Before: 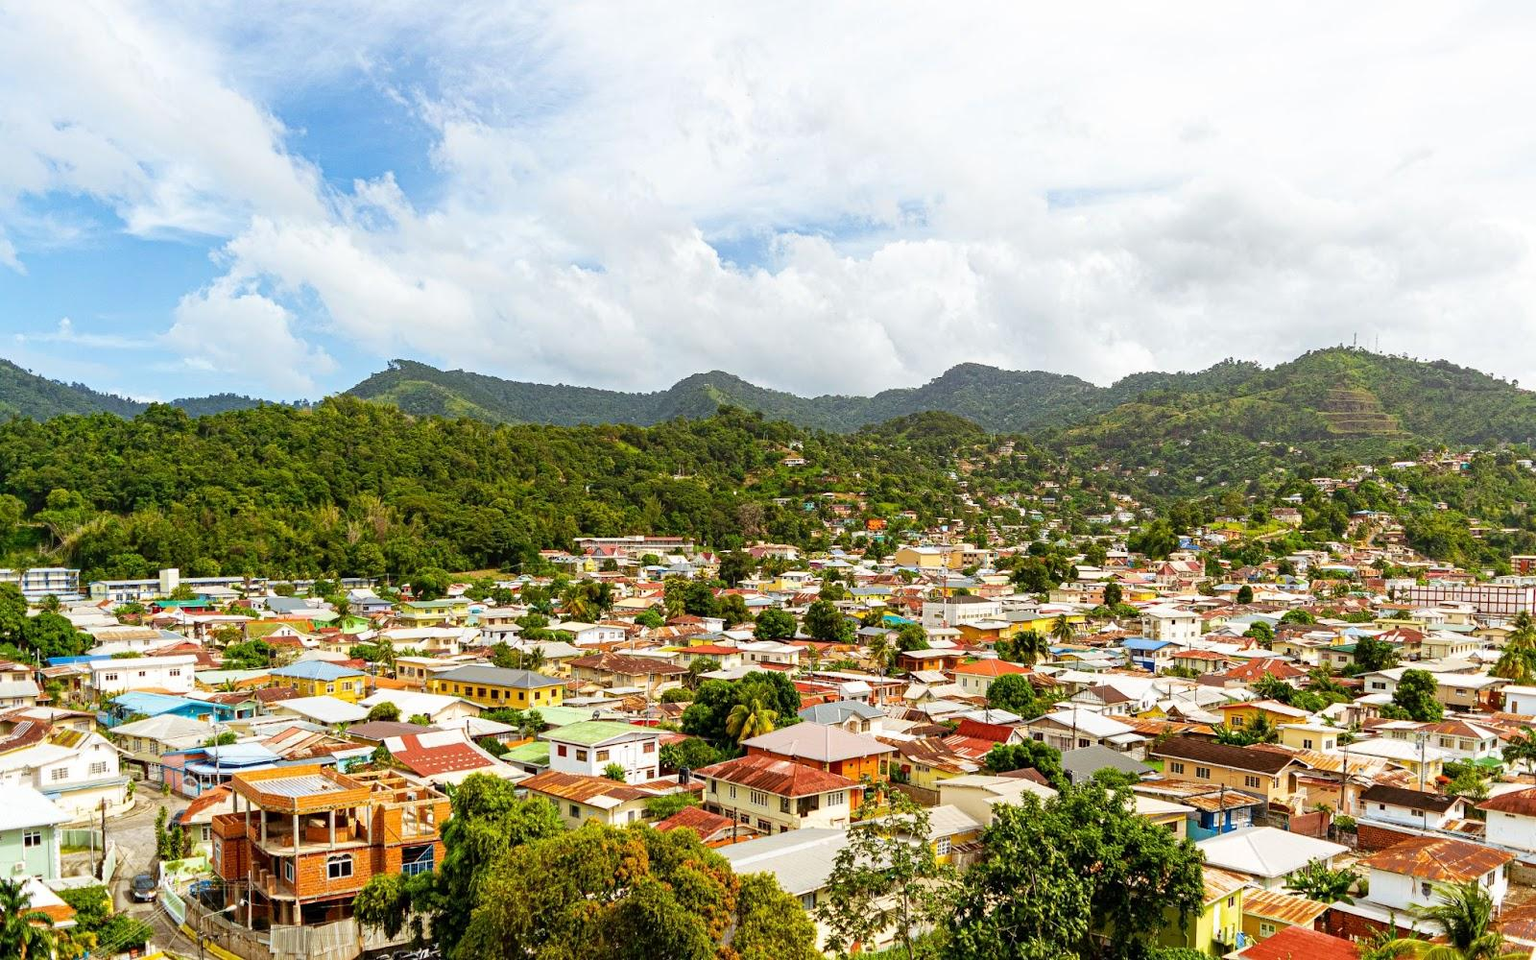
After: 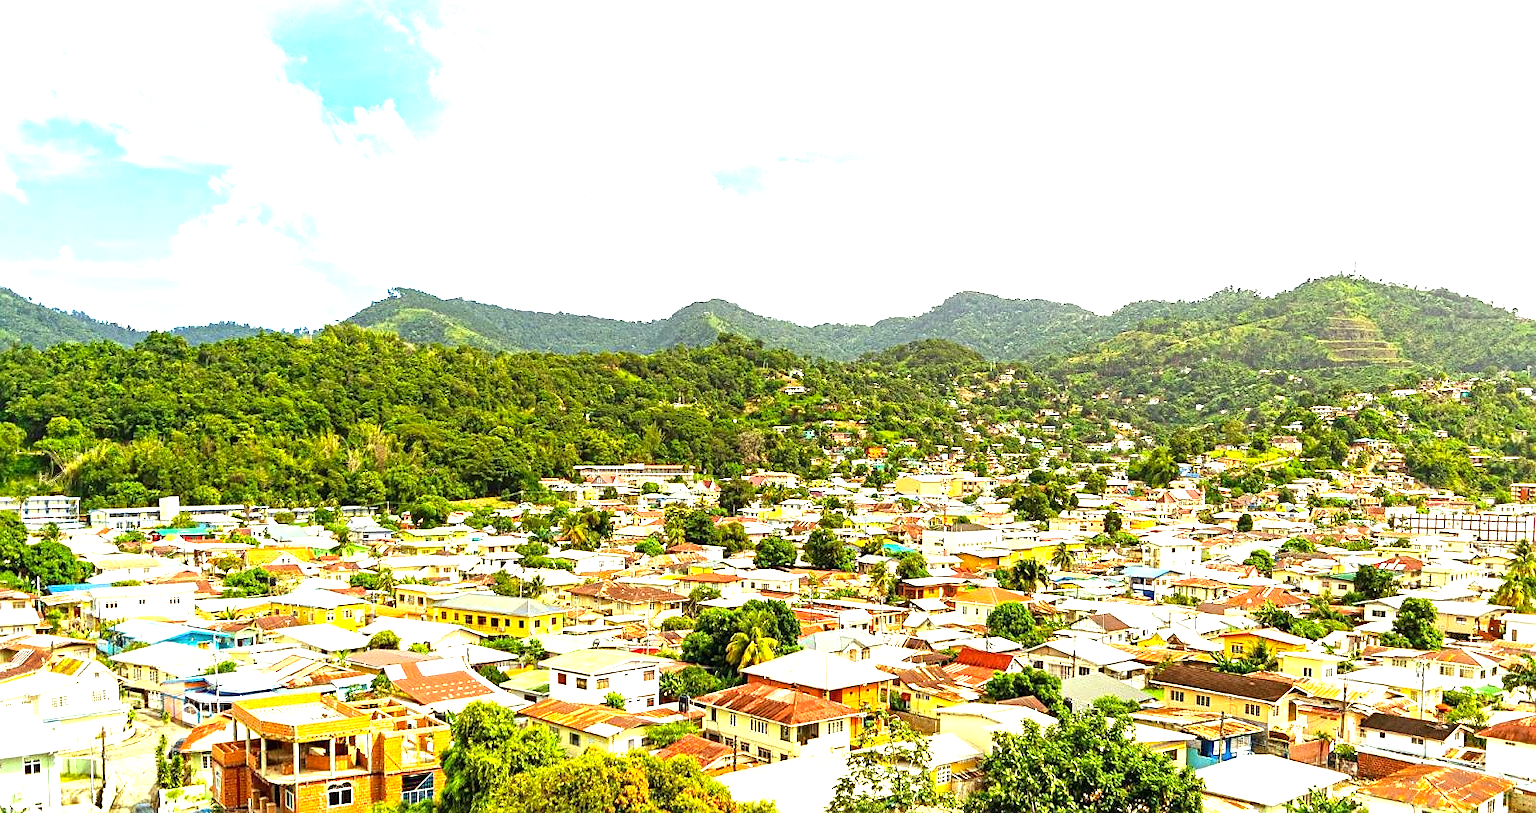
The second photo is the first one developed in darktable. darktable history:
exposure: black level correction 0, exposure 1.295 EV, compensate highlight preservation false
color correction: highlights a* -5.87, highlights b* 11.04
sharpen: radius 1.5, amount 0.406, threshold 1.681
crop: top 7.558%, bottom 7.644%
